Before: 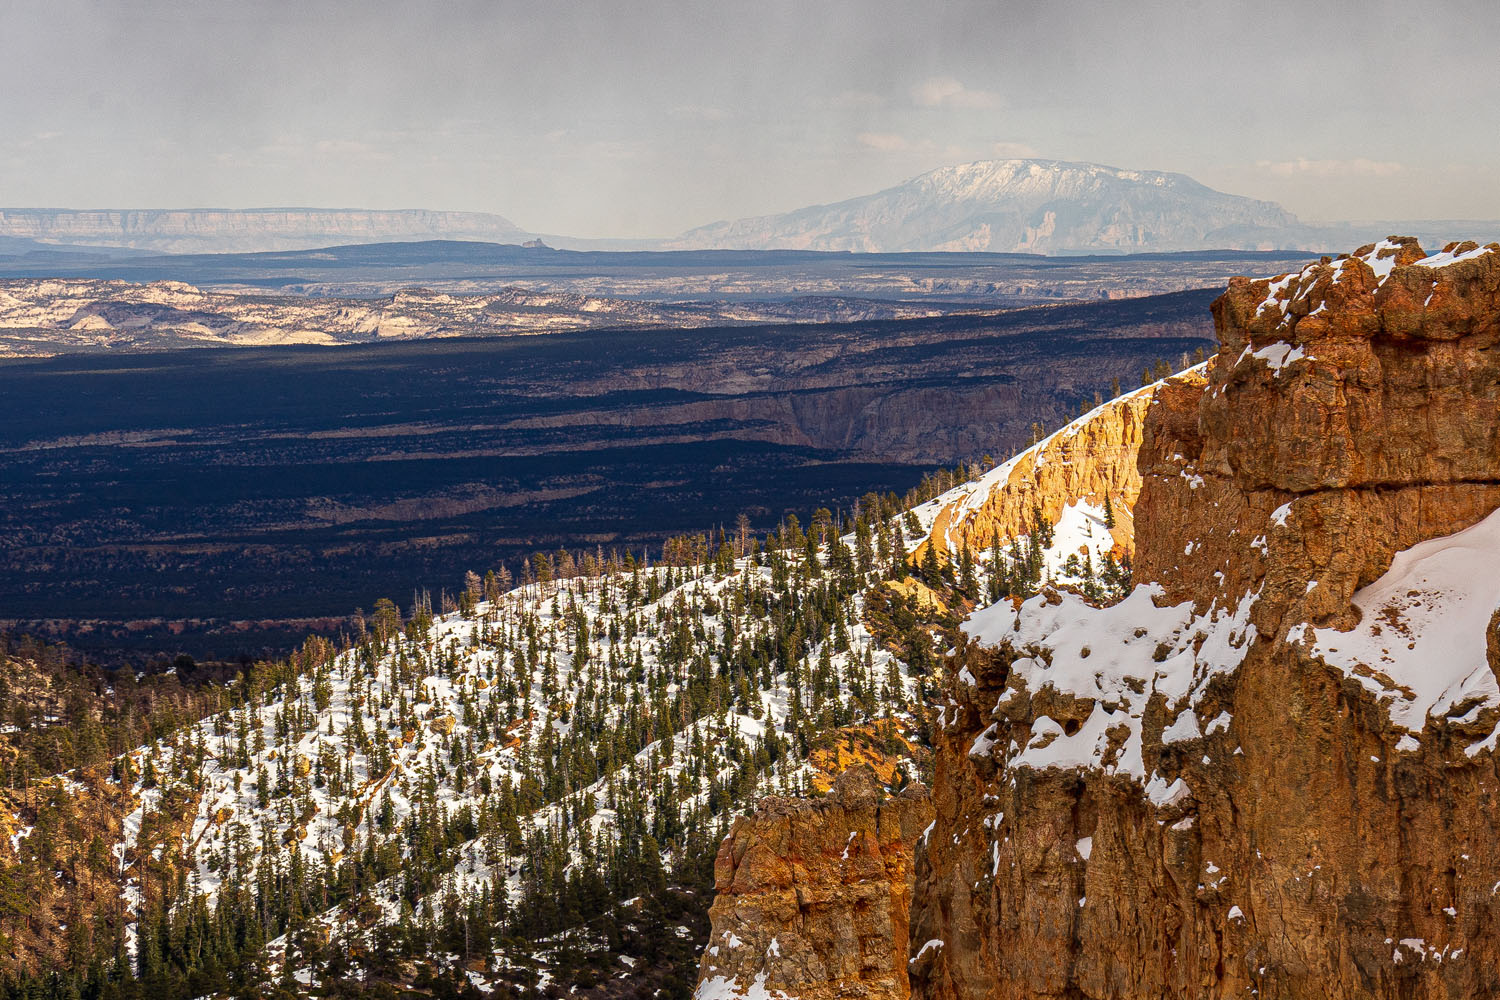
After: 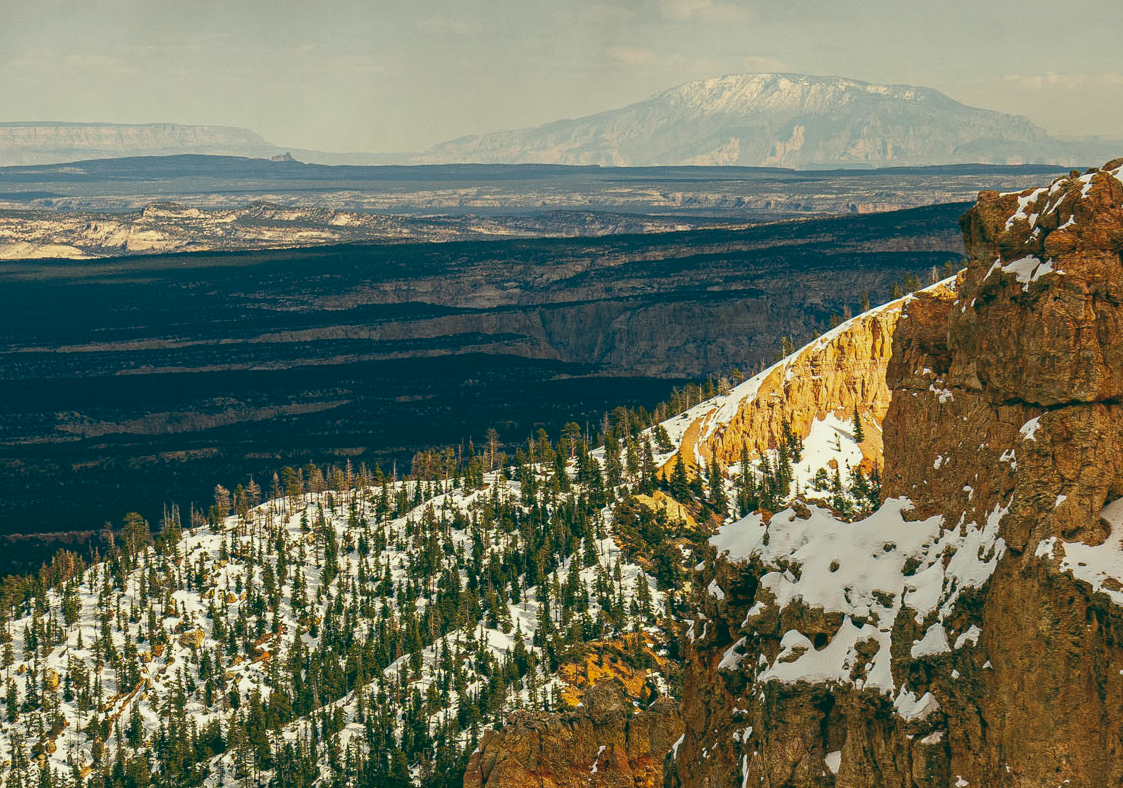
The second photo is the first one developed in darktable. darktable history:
color balance: lift [1.005, 0.99, 1.007, 1.01], gamma [1, 1.034, 1.032, 0.966], gain [0.873, 1.055, 1.067, 0.933]
crop: left 16.768%, top 8.653%, right 8.362%, bottom 12.485%
